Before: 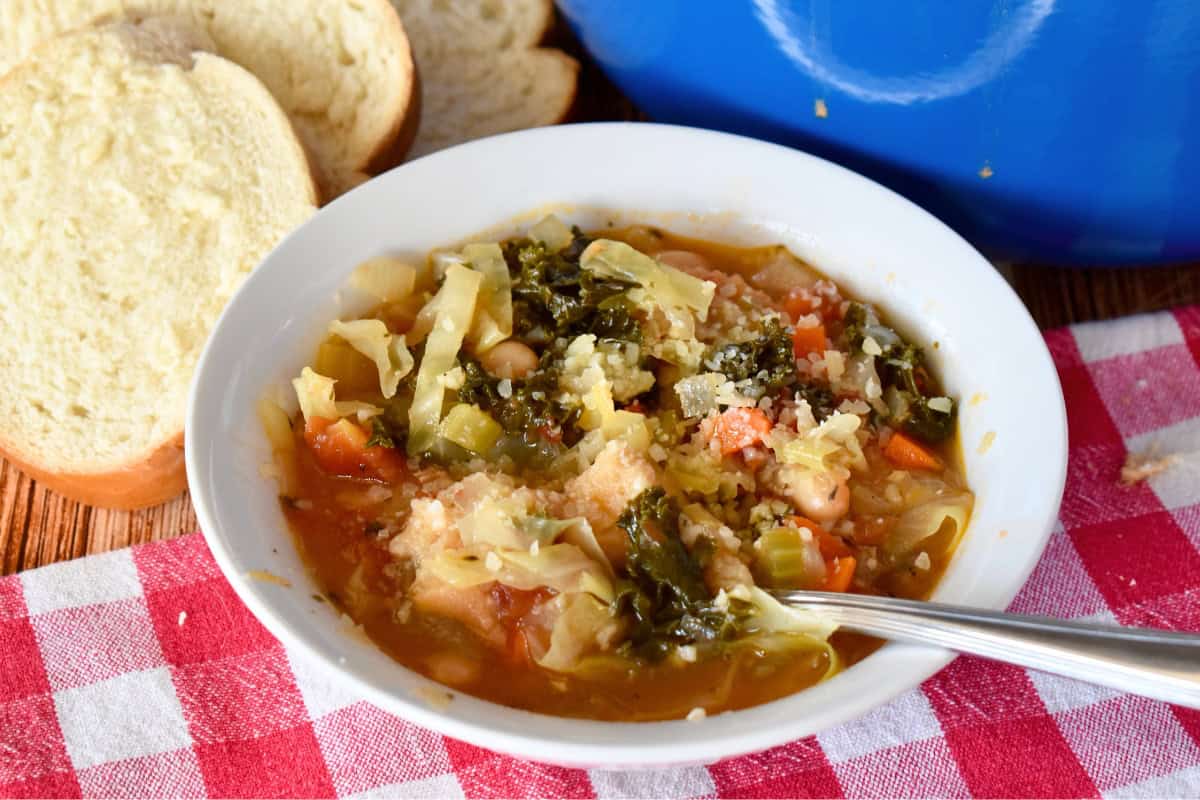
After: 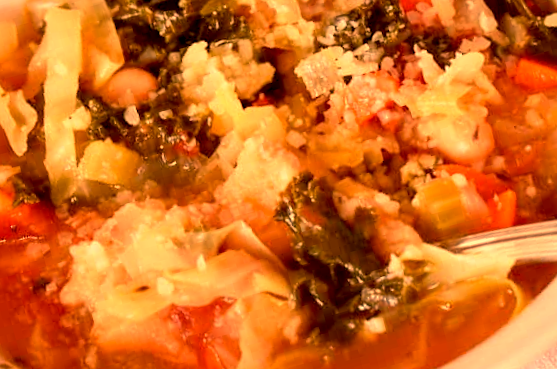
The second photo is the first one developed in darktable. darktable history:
white balance: red 1.467, blue 0.684
exposure: black level correction 0.007, exposure 0.159 EV, compensate highlight preservation false
tone equalizer: -8 EV -0.002 EV, -7 EV 0.005 EV, -6 EV -0.009 EV, -5 EV 0.011 EV, -4 EV -0.012 EV, -3 EV 0.007 EV, -2 EV -0.062 EV, -1 EV -0.293 EV, +0 EV -0.582 EV, smoothing diameter 2%, edges refinement/feathering 20, mask exposure compensation -1.57 EV, filter diffusion 5
rotate and perspective: rotation -14.8°, crop left 0.1, crop right 0.903, crop top 0.25, crop bottom 0.748
crop and rotate: left 29.237%, top 31.152%, right 19.807%
